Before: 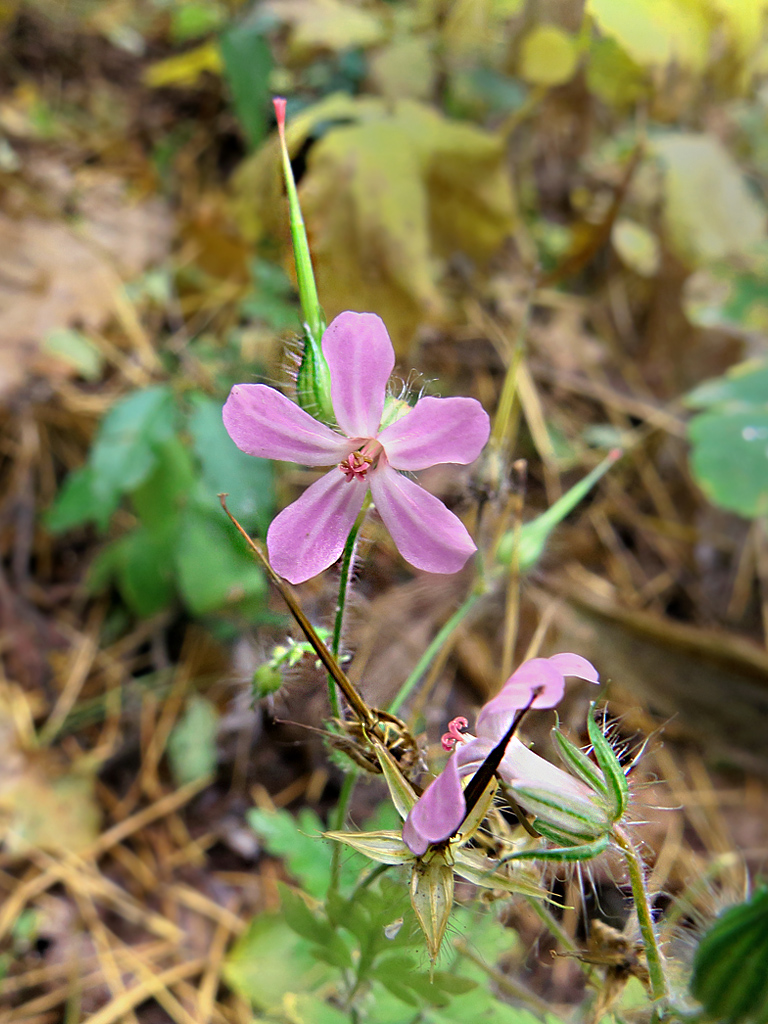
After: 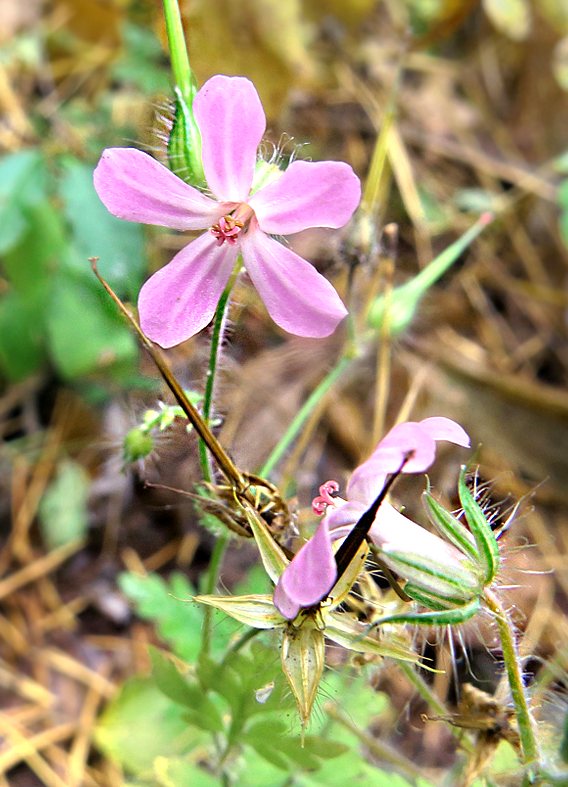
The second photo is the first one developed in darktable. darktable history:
exposure: exposure 0.604 EV, compensate highlight preservation false
crop: left 16.882%, top 23.054%, right 9.045%
